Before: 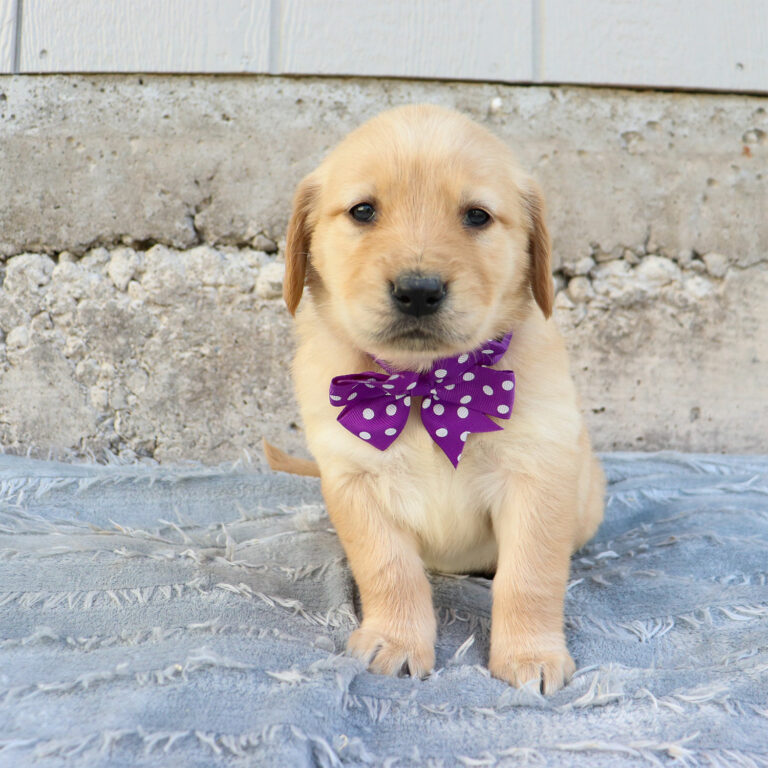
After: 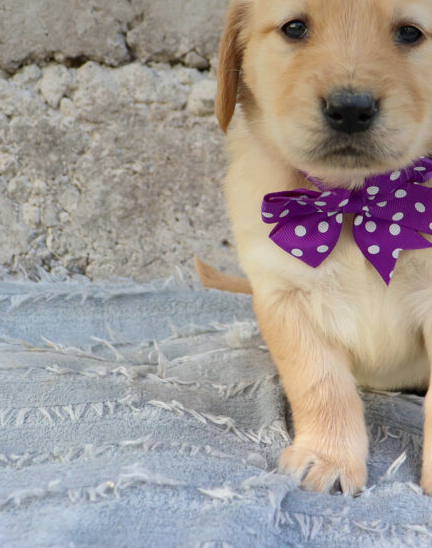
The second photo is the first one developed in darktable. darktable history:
graduated density: on, module defaults
crop: left 8.966%, top 23.852%, right 34.699%, bottom 4.703%
